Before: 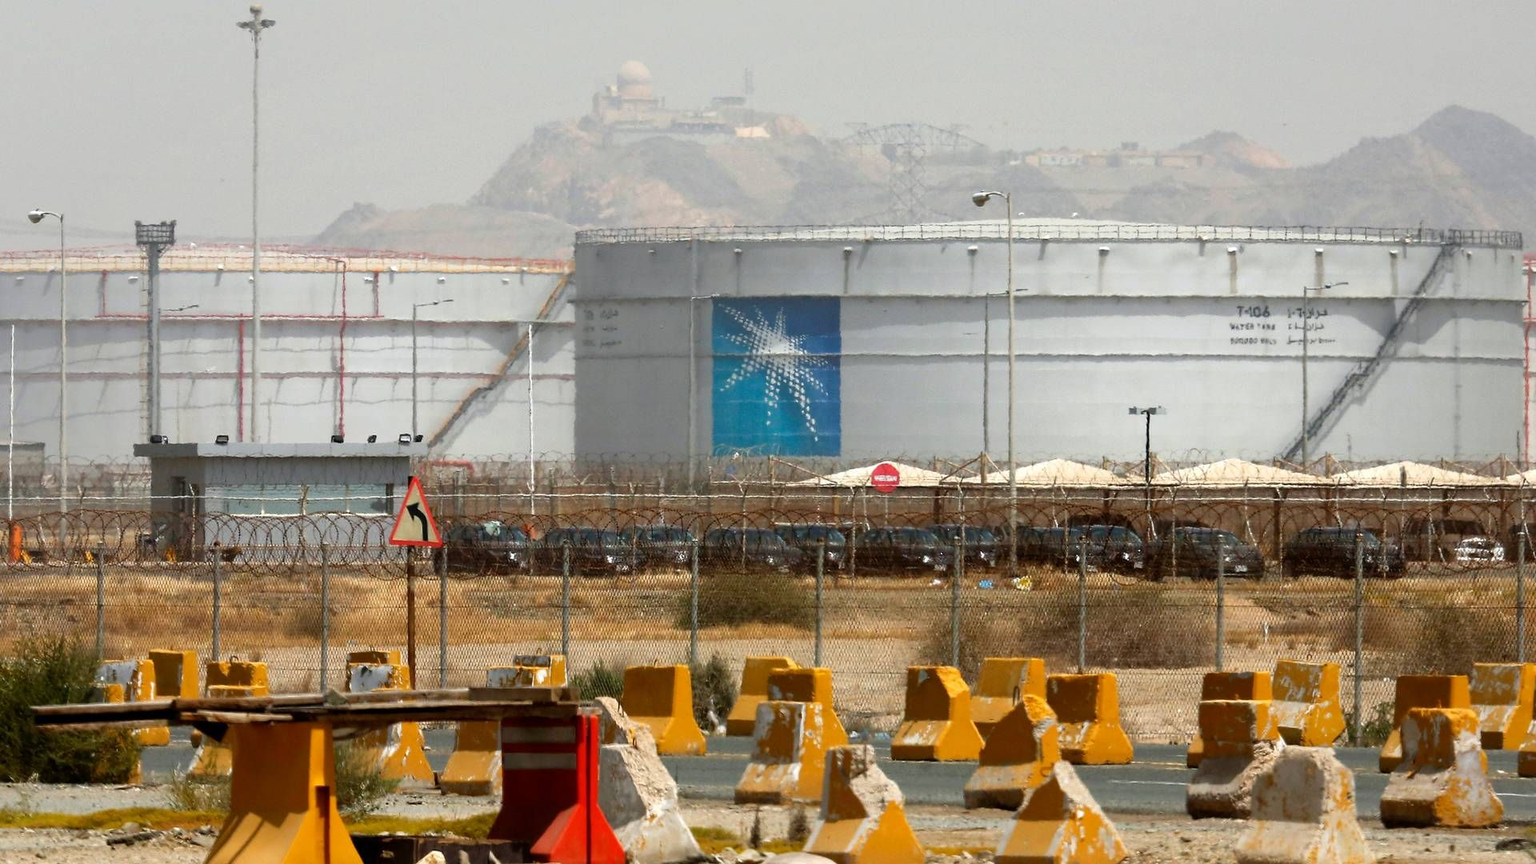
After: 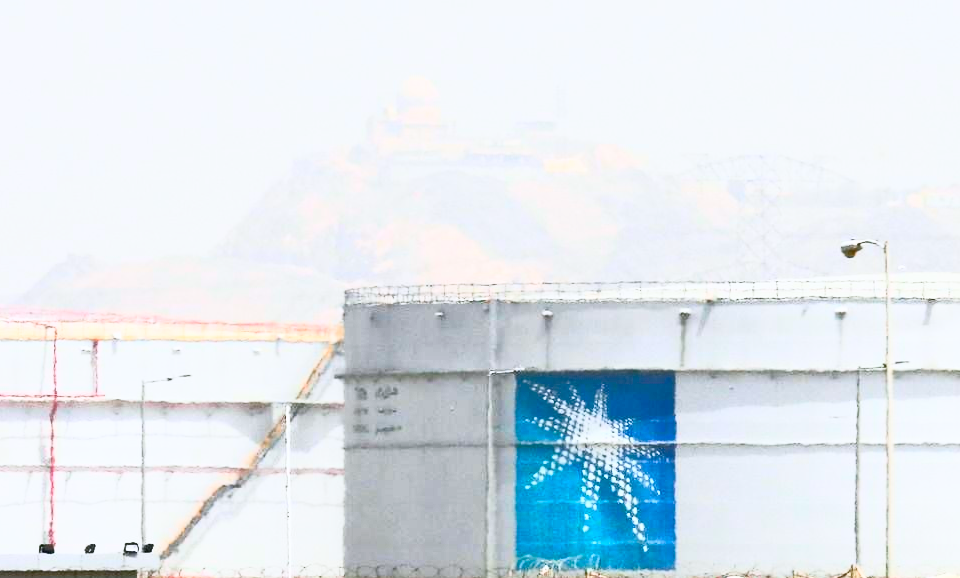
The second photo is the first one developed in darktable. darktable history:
white balance: red 0.983, blue 1.036
contrast brightness saturation: contrast 0.83, brightness 0.59, saturation 0.59
color balance rgb: shadows lift › chroma 1%, shadows lift › hue 113°, highlights gain › chroma 0.2%, highlights gain › hue 333°, perceptual saturation grading › global saturation 20%, perceptual saturation grading › highlights -50%, perceptual saturation grading › shadows 25%, contrast -20%
crop: left 19.556%, right 30.401%, bottom 46.458%
